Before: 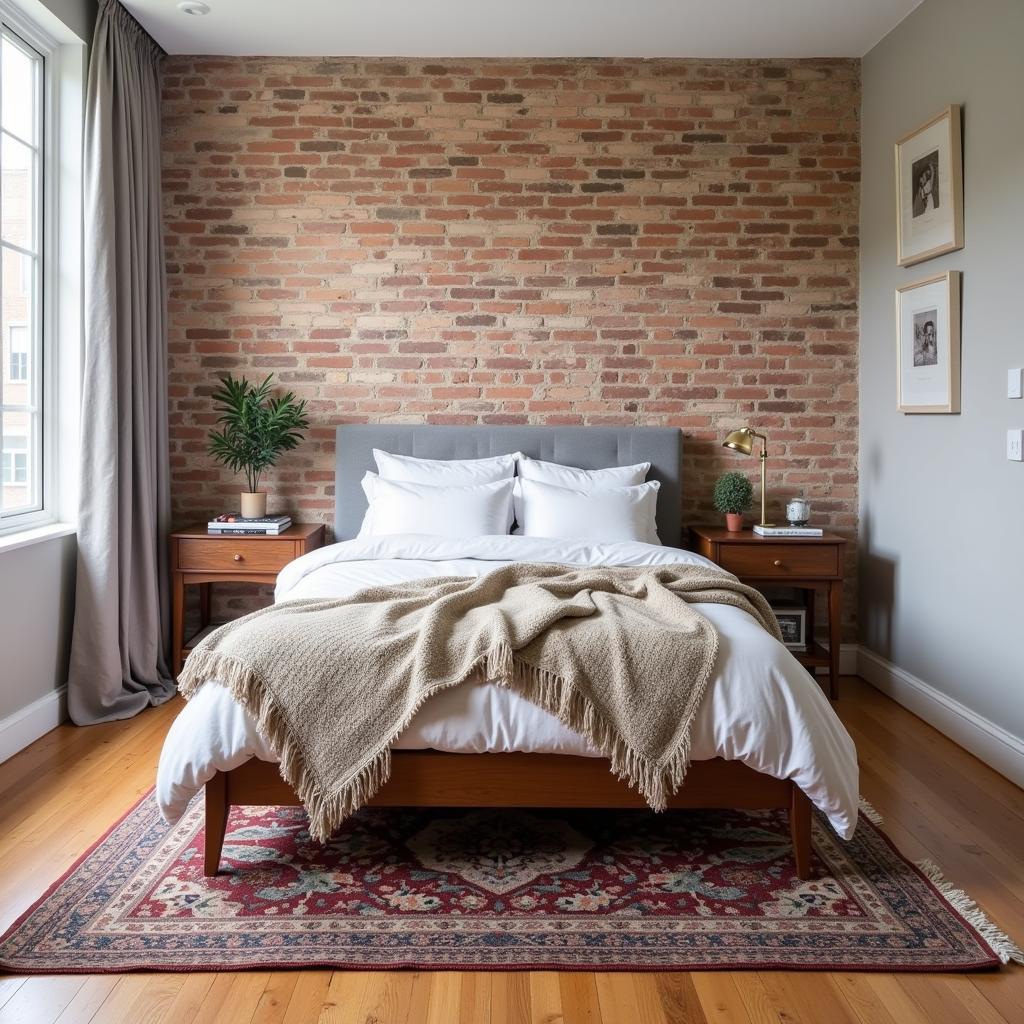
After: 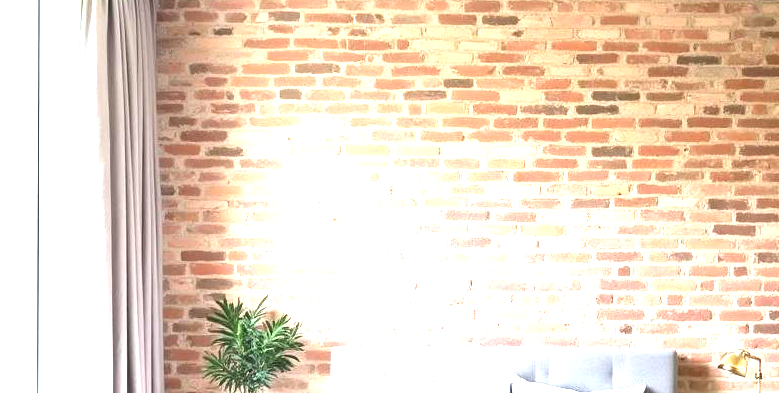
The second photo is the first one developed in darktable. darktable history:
exposure: black level correction 0, exposure 2.293 EV, compensate highlight preservation false
crop: left 0.52%, top 7.635%, right 23.383%, bottom 53.977%
